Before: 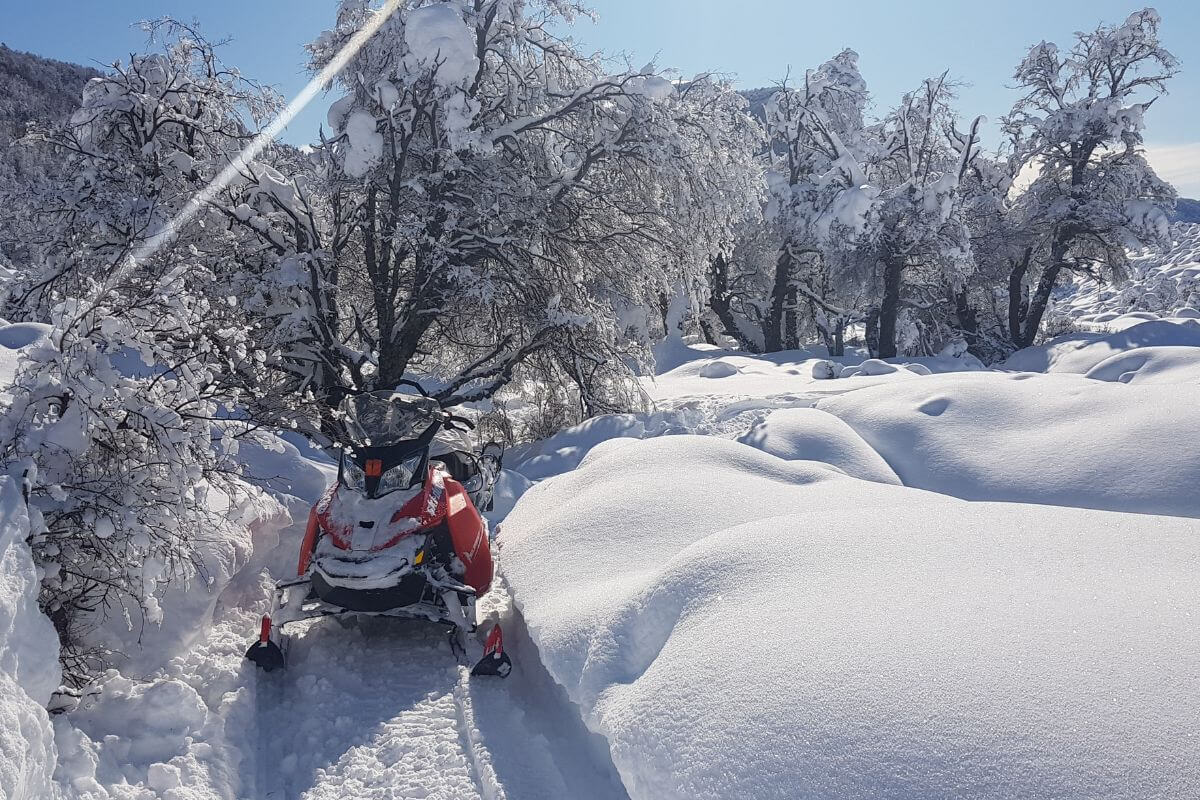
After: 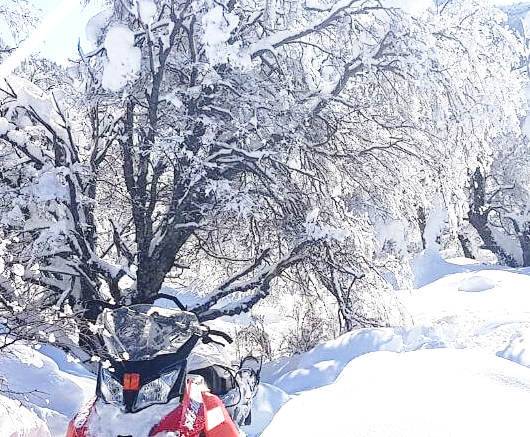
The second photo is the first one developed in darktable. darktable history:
exposure: black level correction 0, exposure 1 EV, compensate exposure bias true, compensate highlight preservation false
base curve: curves: ch0 [(0, 0) (0.028, 0.03) (0.121, 0.232) (0.46, 0.748) (0.859, 0.968) (1, 1)], preserve colors none
crop: left 20.227%, top 10.815%, right 35.605%, bottom 34.539%
